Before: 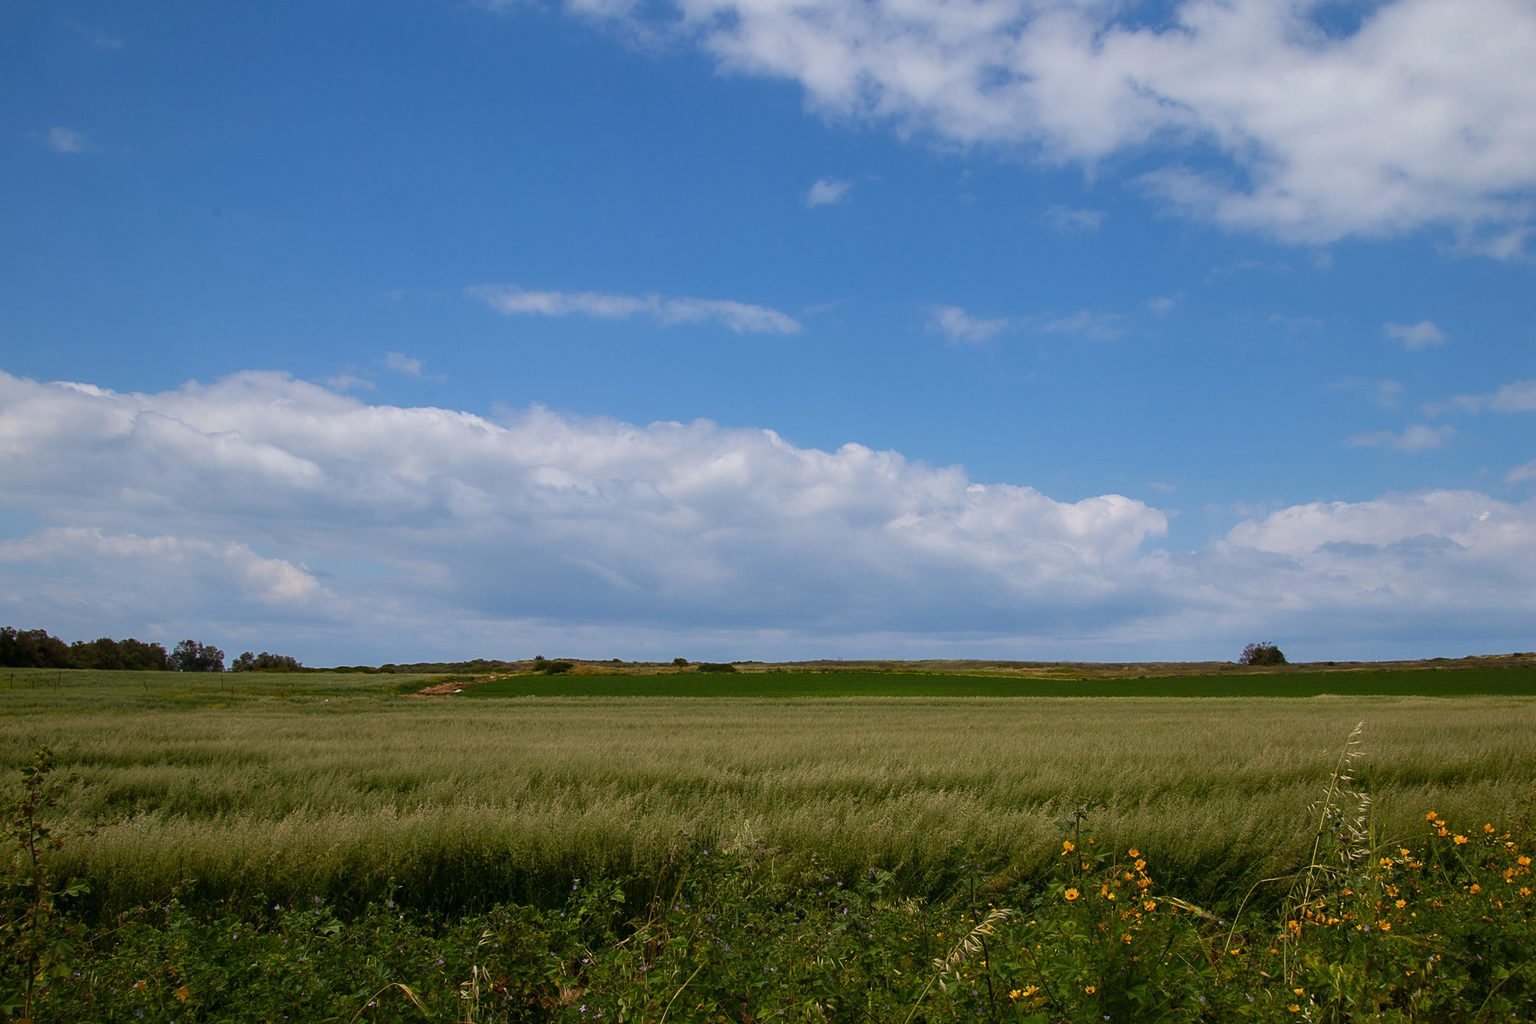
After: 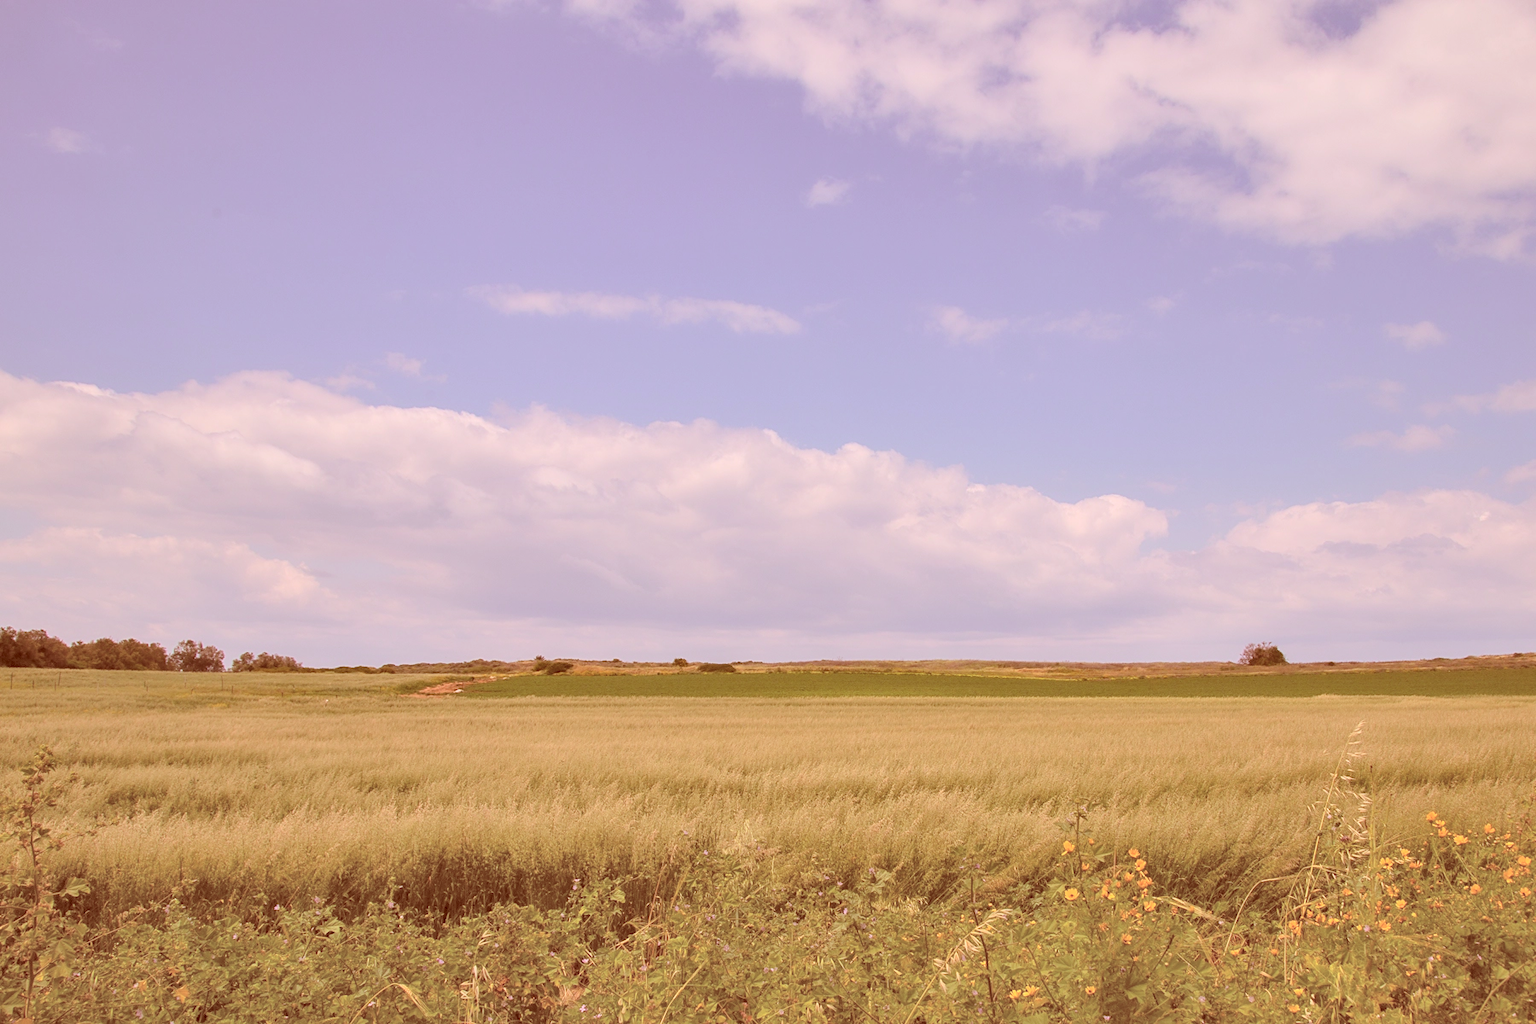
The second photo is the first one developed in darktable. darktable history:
contrast brightness saturation: brightness 1
shadows and highlights: soften with gaussian
color correction: highlights a* 9.03, highlights b* 8.71, shadows a* 40, shadows b* 40, saturation 0.8
